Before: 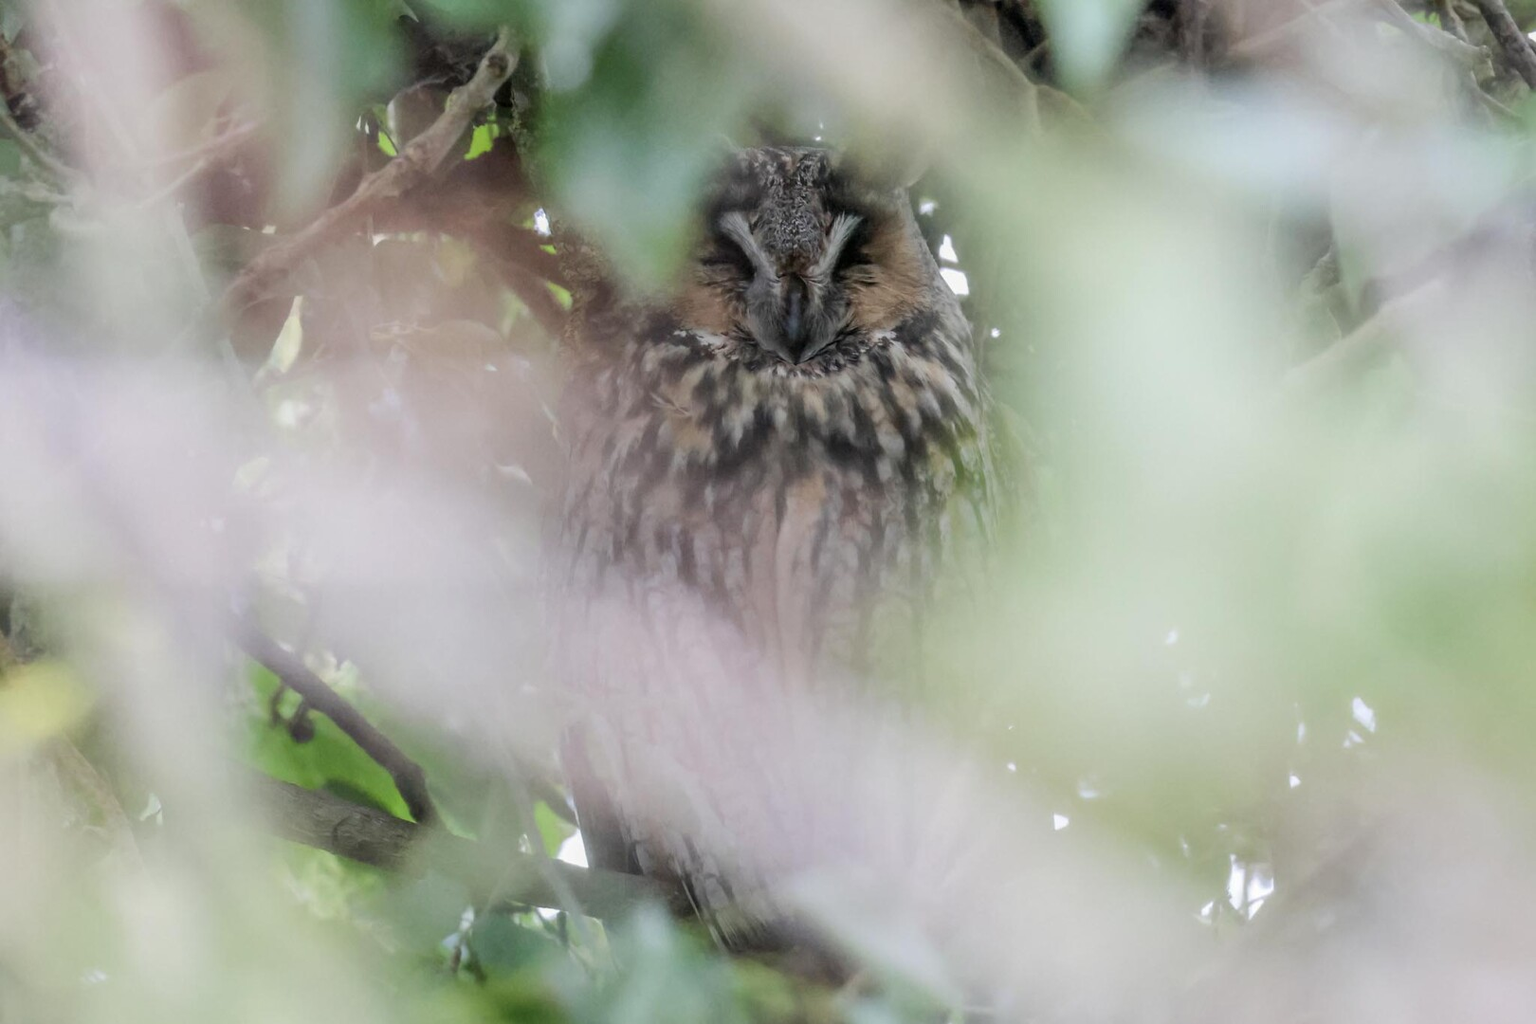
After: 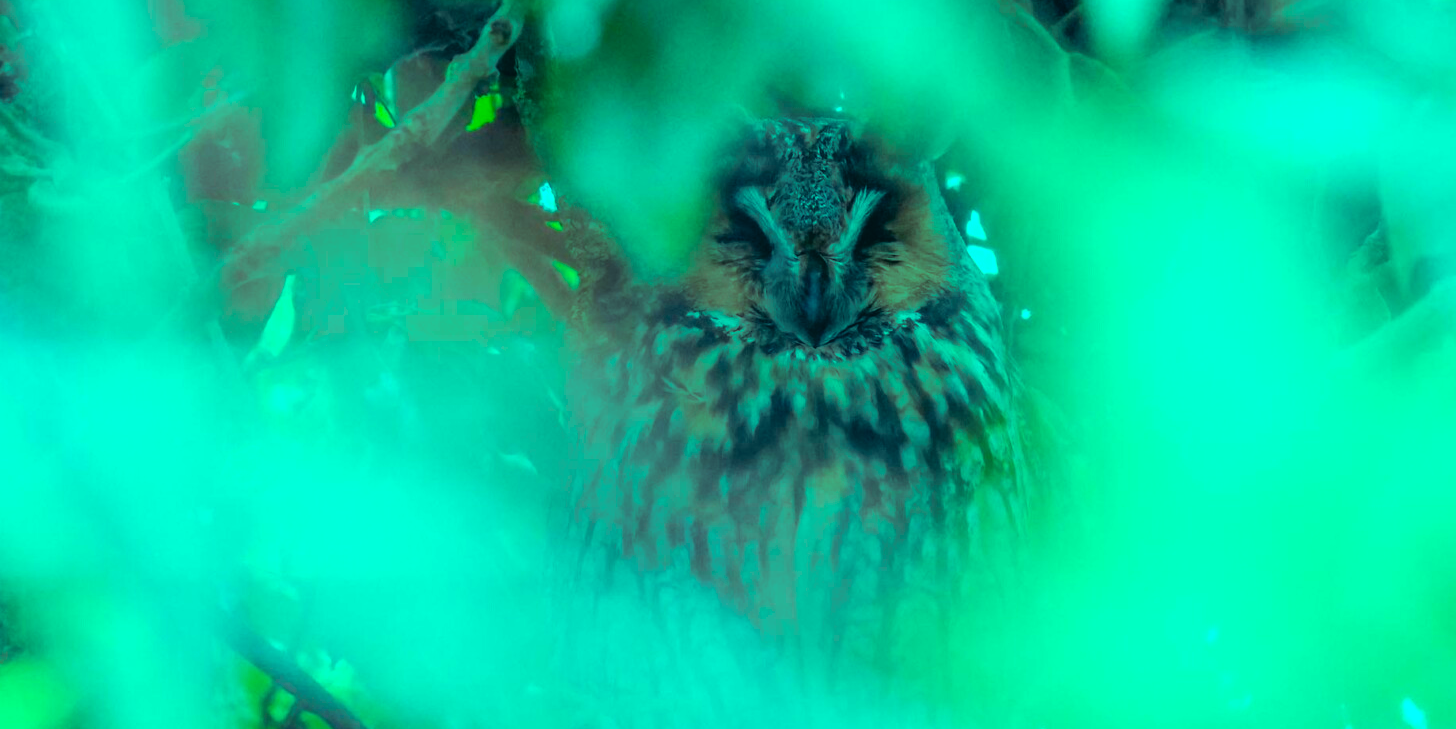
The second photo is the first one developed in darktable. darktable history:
color balance rgb: shadows lift › luminance 0.49%, shadows lift › chroma 6.83%, shadows lift › hue 300.29°, power › hue 208.98°, highlights gain › luminance 20.24%, highlights gain › chroma 13.17%, highlights gain › hue 173.85°, perceptual saturation grading › global saturation 18.05%
exposure: exposure -0.072 EV, compensate highlight preservation false
color correction: highlights a* -20.08, highlights b* 9.8, shadows a* -20.4, shadows b* -10.76
crop: left 1.509%, top 3.452%, right 7.696%, bottom 28.452%
